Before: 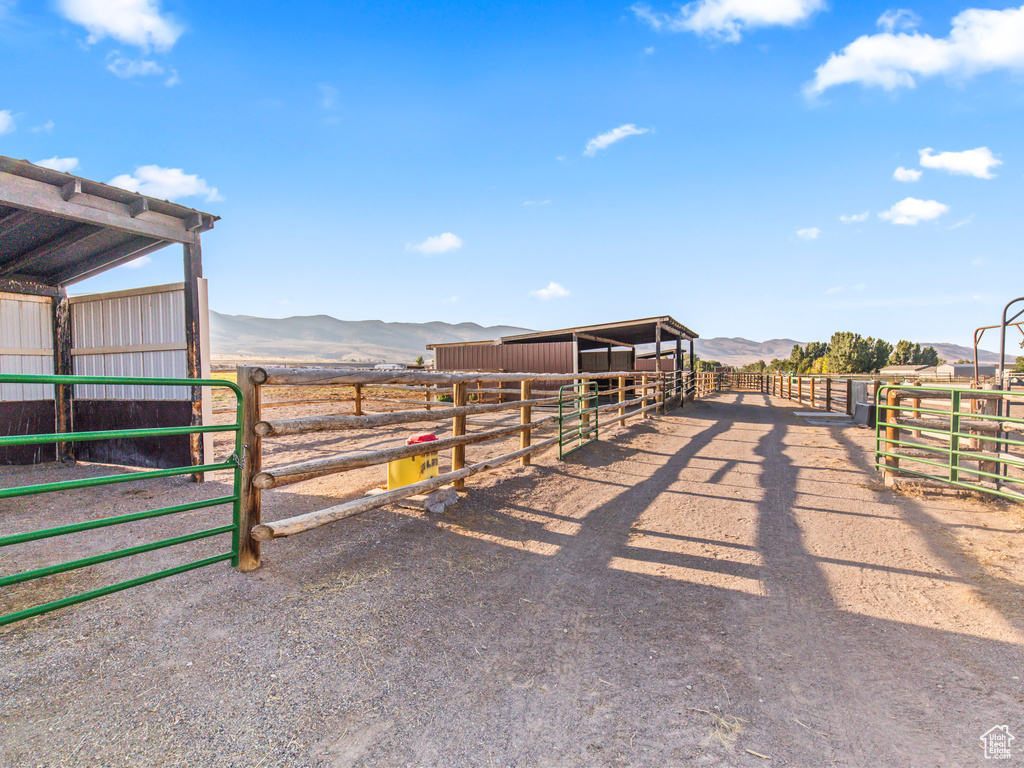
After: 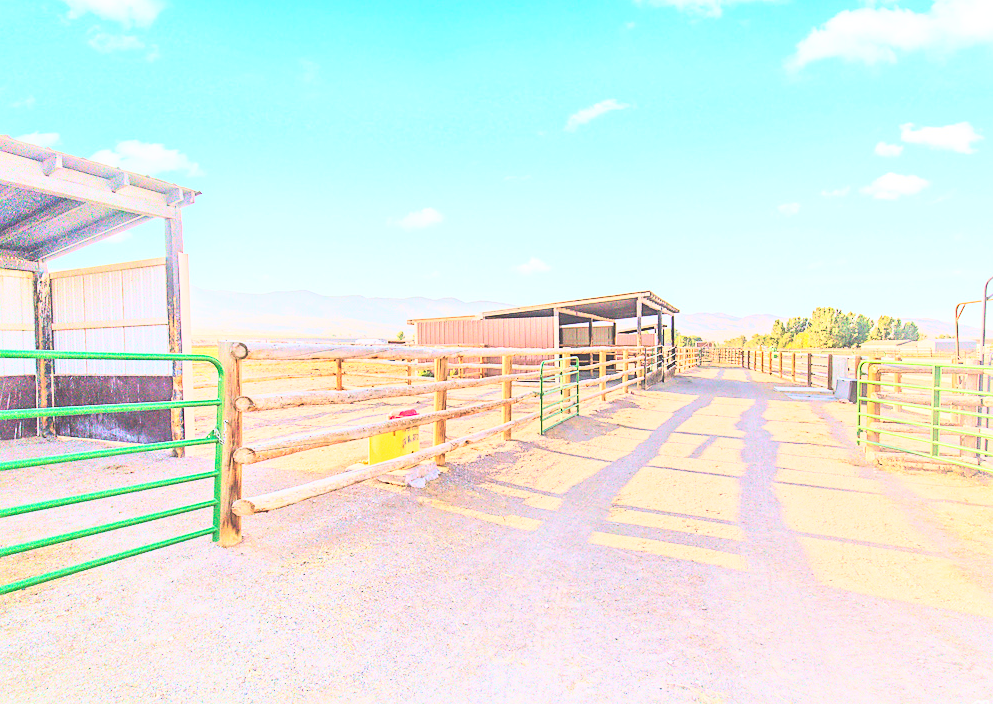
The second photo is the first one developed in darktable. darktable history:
velvia: on, module defaults
exposure: black level correction -0.016, compensate highlight preservation false
sharpen: radius 1.861, amount 0.403, threshold 1.733
tone curve: curves: ch0 [(0, 0) (0.417, 0.851) (1, 1)], color space Lab, linked channels, preserve colors none
crop: left 1.865%, top 3.283%, right 1.132%, bottom 4.963%
